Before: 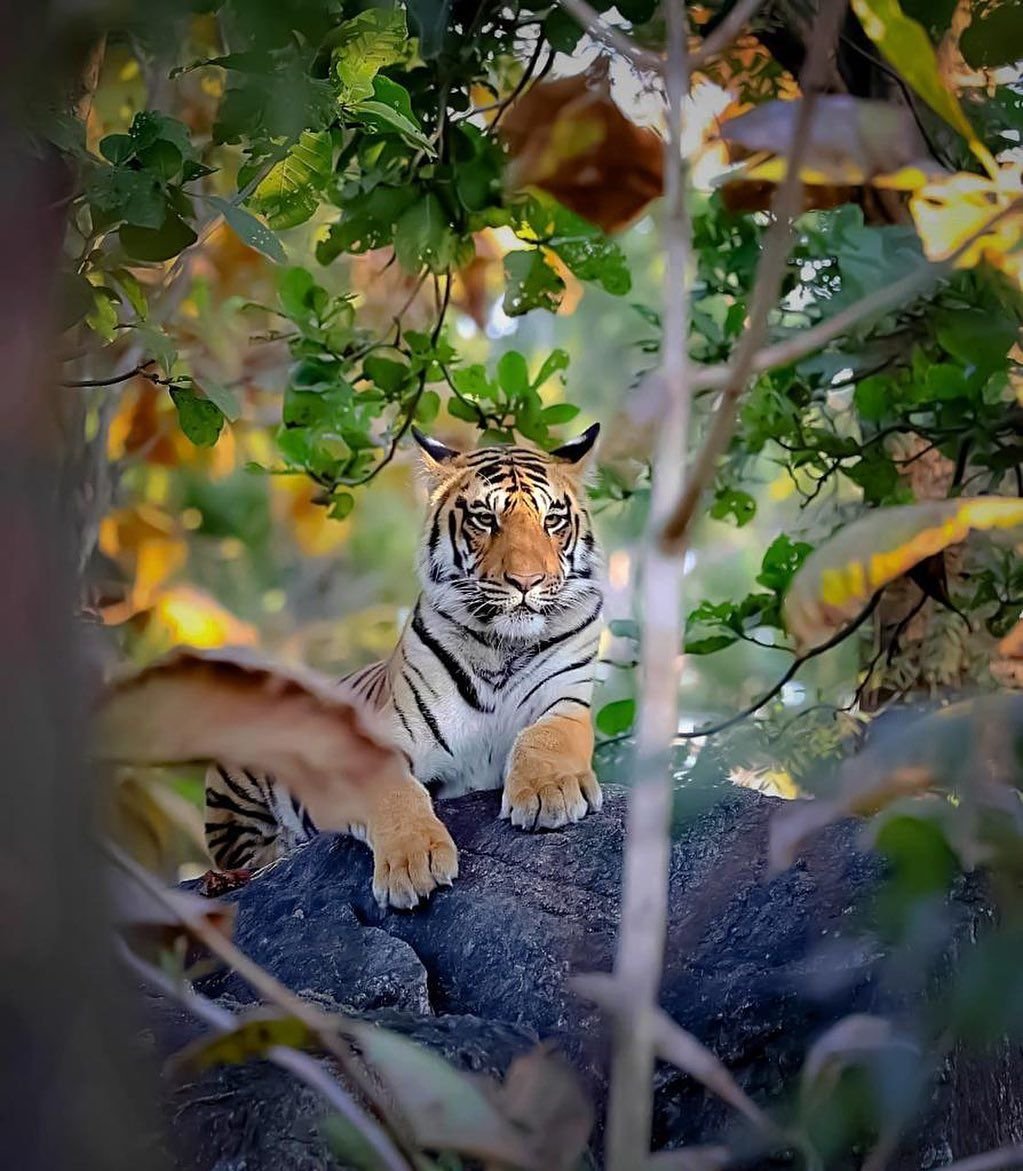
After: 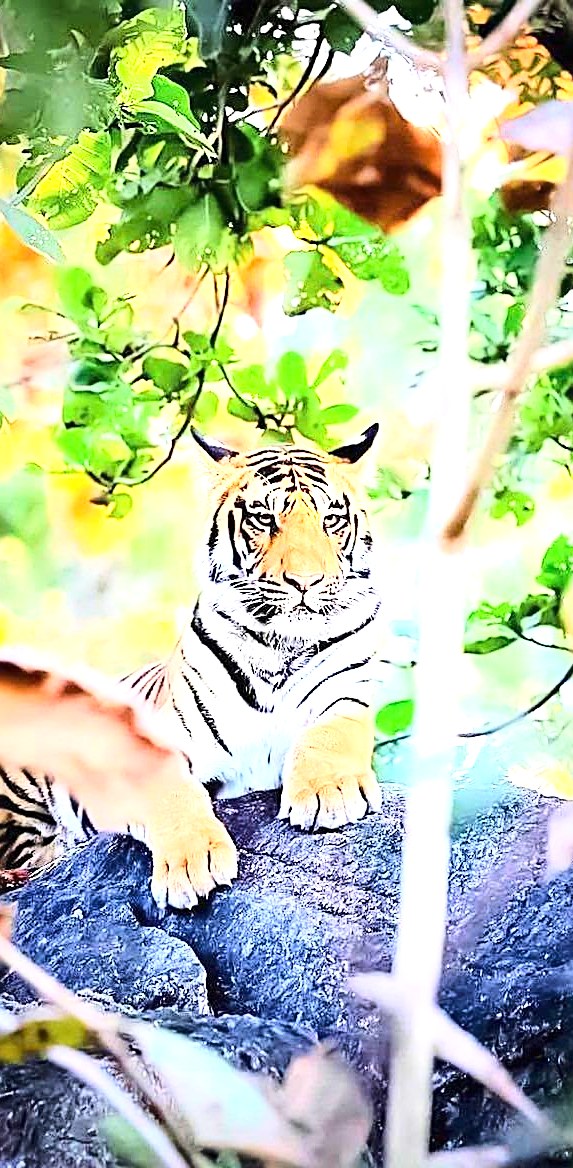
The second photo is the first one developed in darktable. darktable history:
rotate and perspective: automatic cropping off
crop: left 21.674%, right 22.086%
white balance: red 1, blue 1
tone equalizer: -8 EV -0.417 EV, -7 EV -0.389 EV, -6 EV -0.333 EV, -5 EV -0.222 EV, -3 EV 0.222 EV, -2 EV 0.333 EV, -1 EV 0.389 EV, +0 EV 0.417 EV, edges refinement/feathering 500, mask exposure compensation -1.57 EV, preserve details no
exposure: black level correction 0, exposure 1.9 EV, compensate highlight preservation false
sharpen: on, module defaults
base curve: curves: ch0 [(0, 0) (0.028, 0.03) (0.121, 0.232) (0.46, 0.748) (0.859, 0.968) (1, 1)]
